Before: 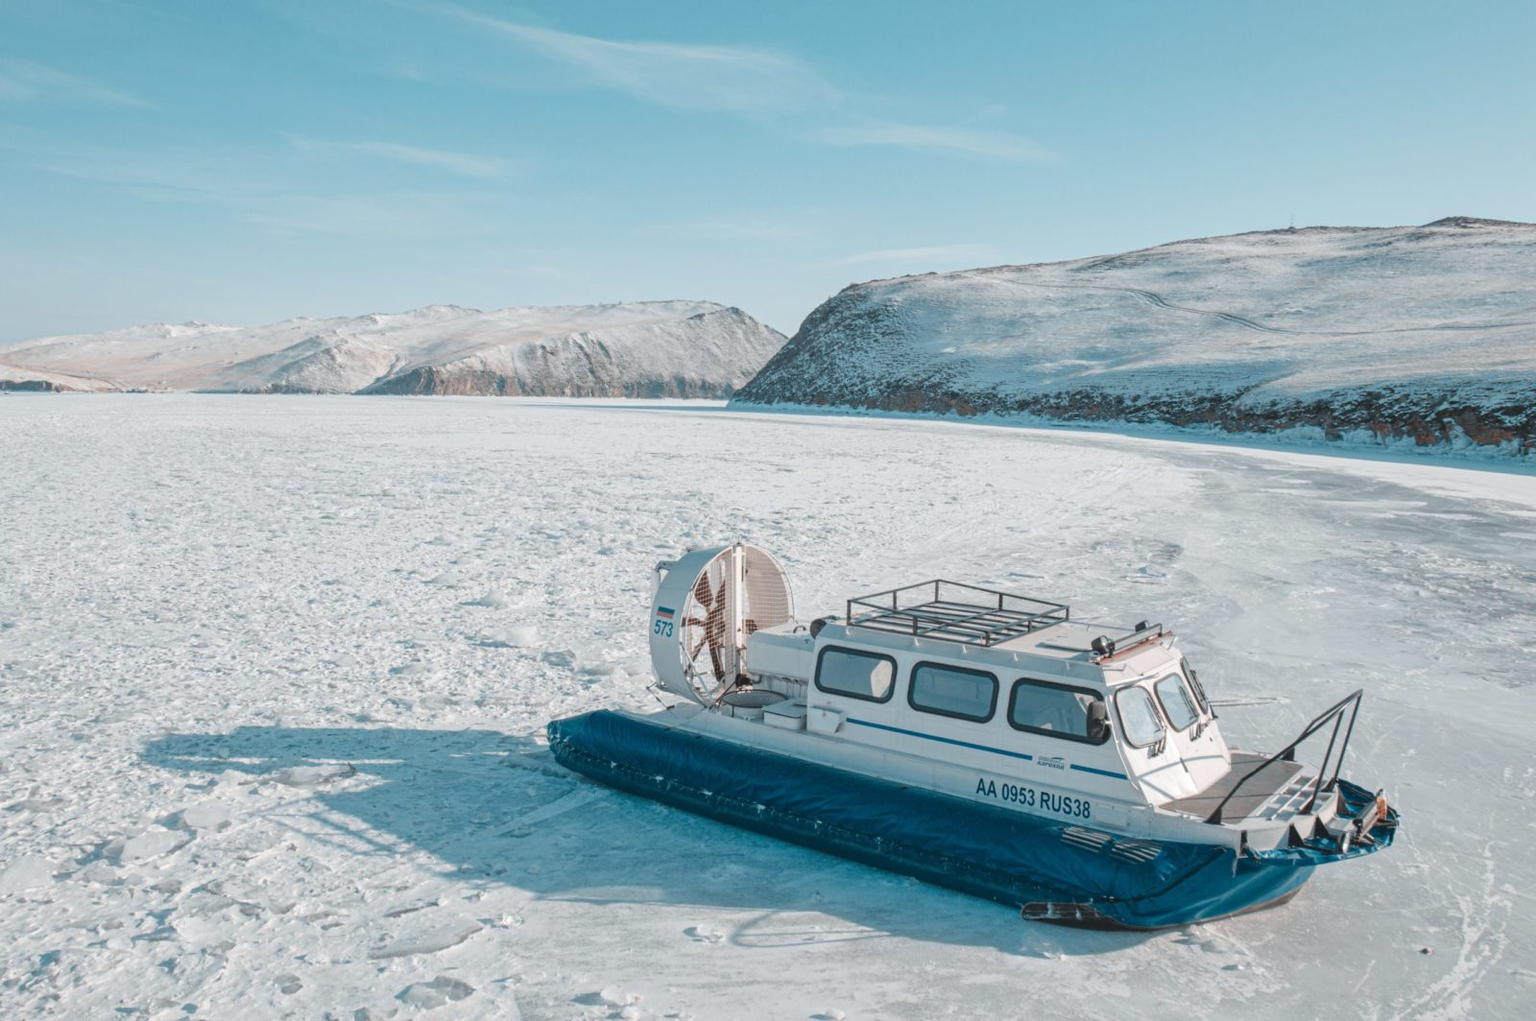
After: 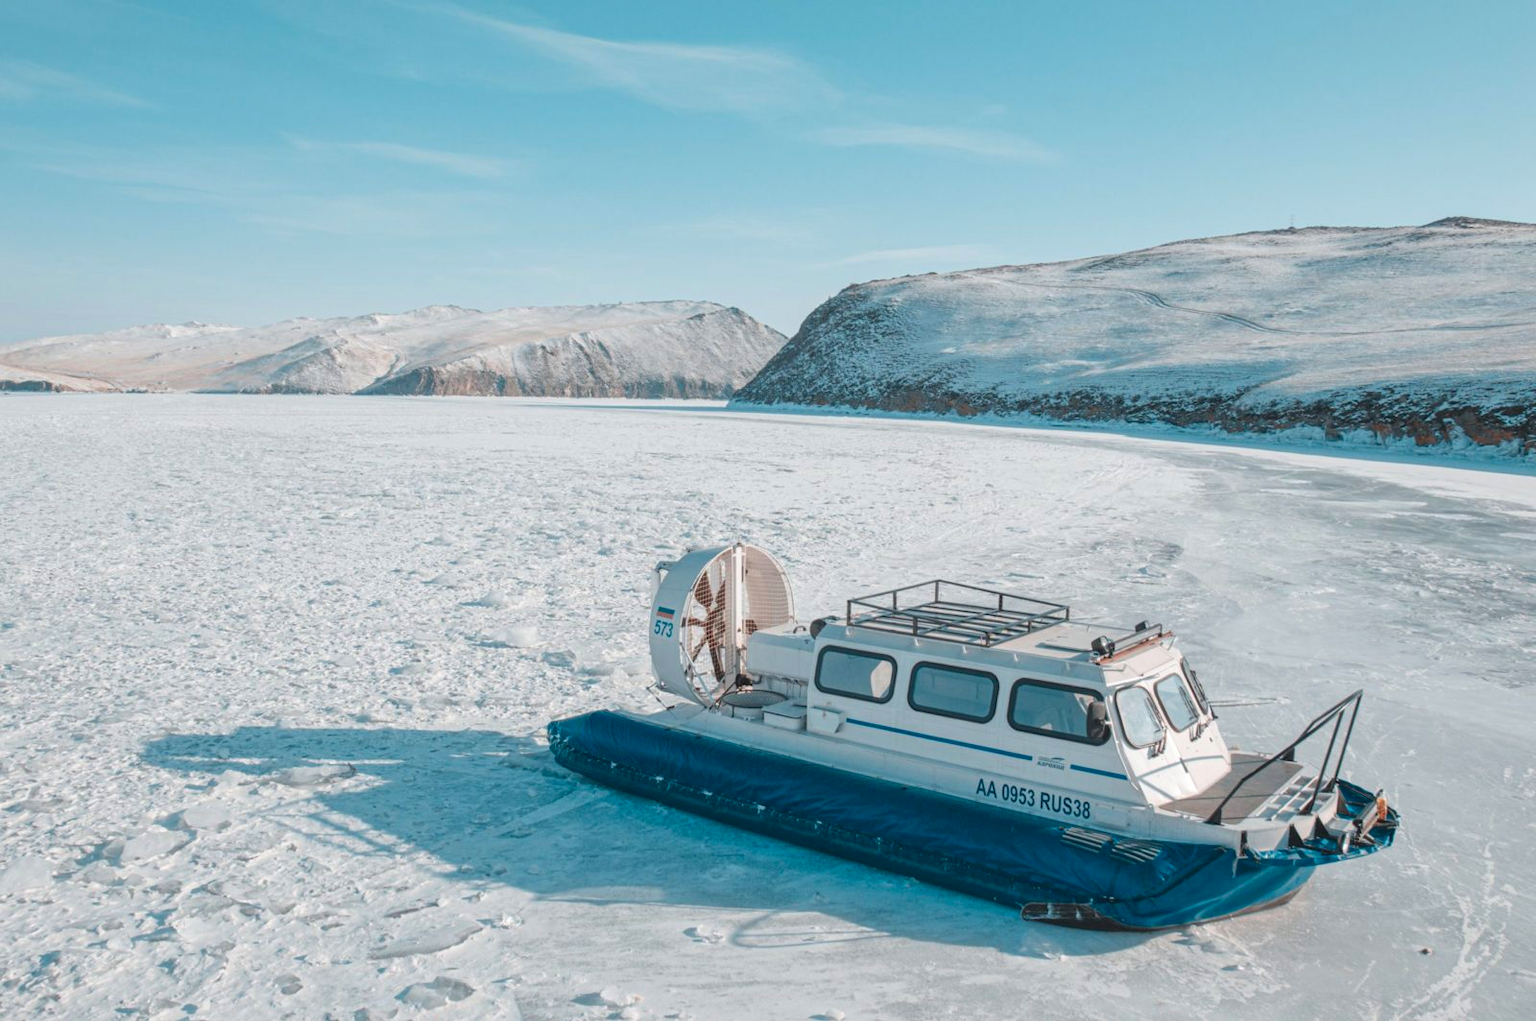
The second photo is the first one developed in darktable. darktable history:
color balance rgb: perceptual saturation grading › global saturation 19.47%, global vibrance 9.35%
